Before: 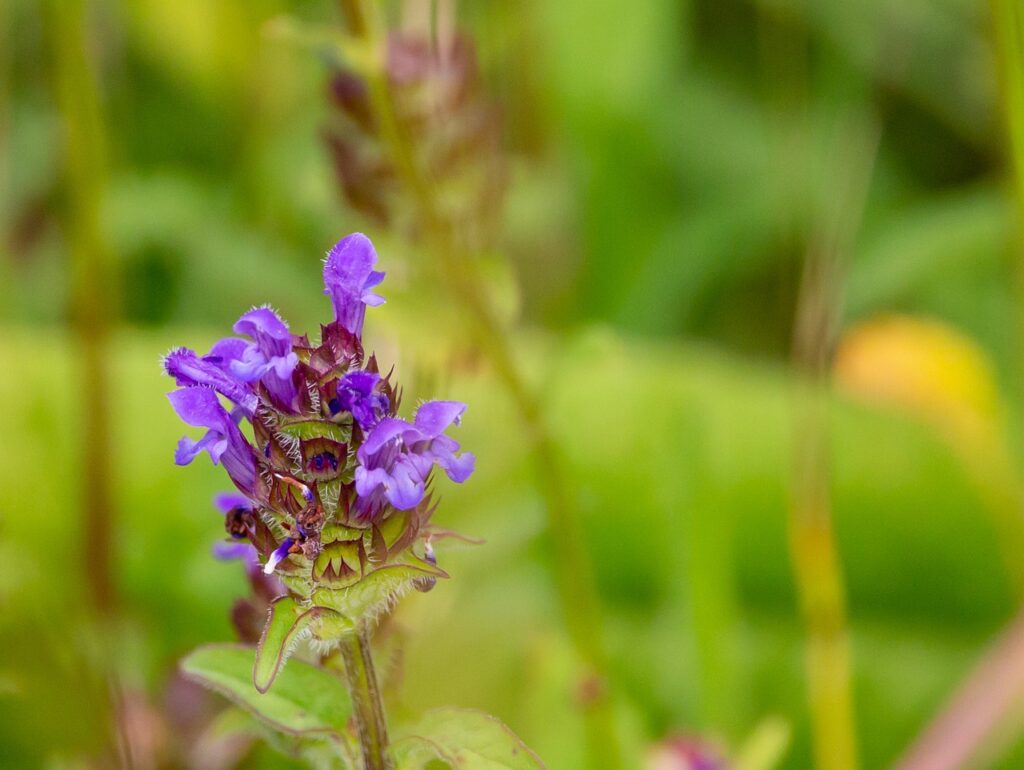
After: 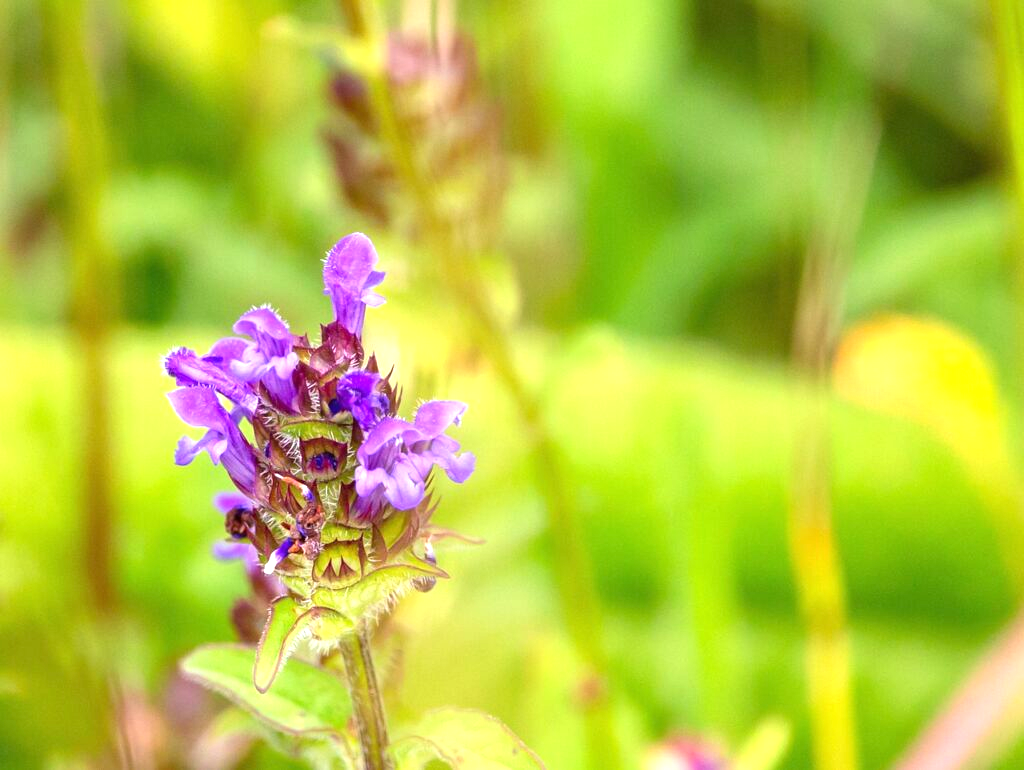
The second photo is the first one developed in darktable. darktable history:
exposure: black level correction 0, exposure 1.1 EV, compensate exposure bias true, compensate highlight preservation false
color balance: mode lift, gamma, gain (sRGB)
